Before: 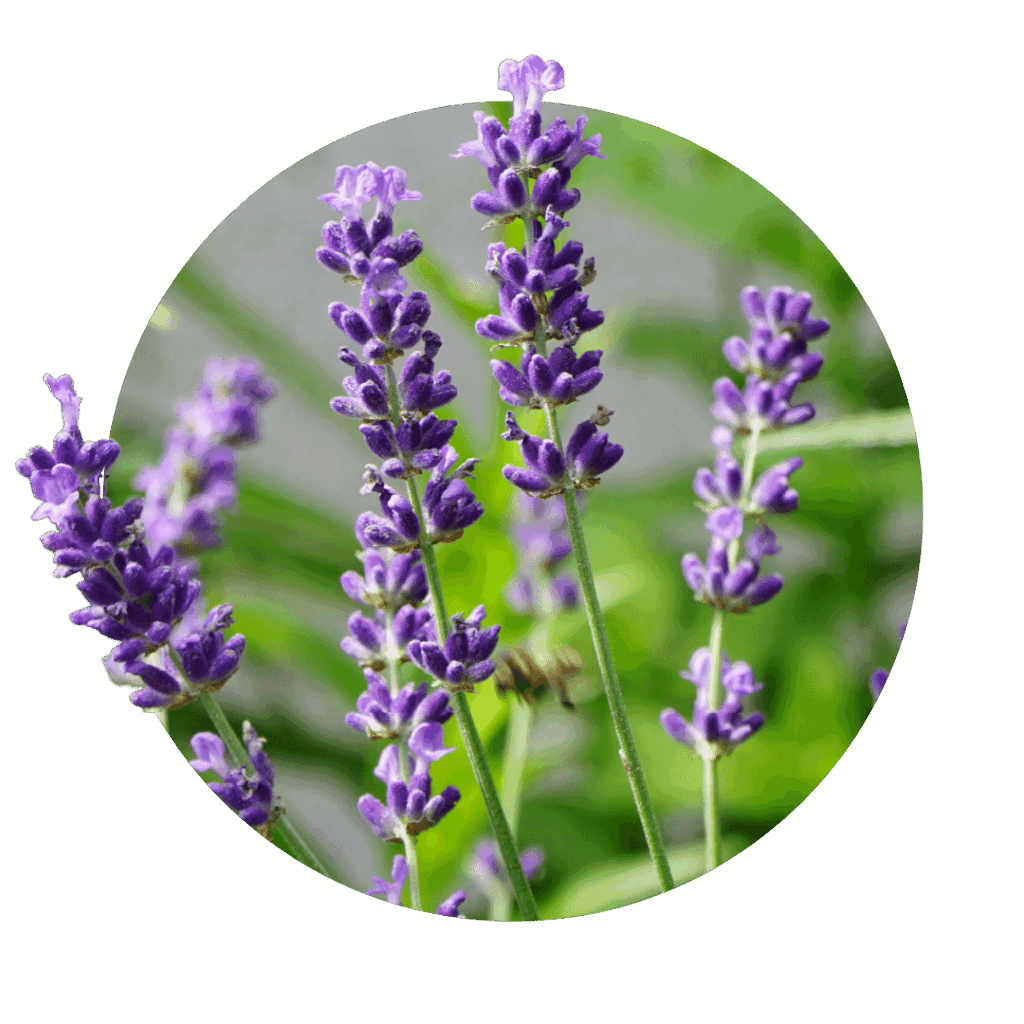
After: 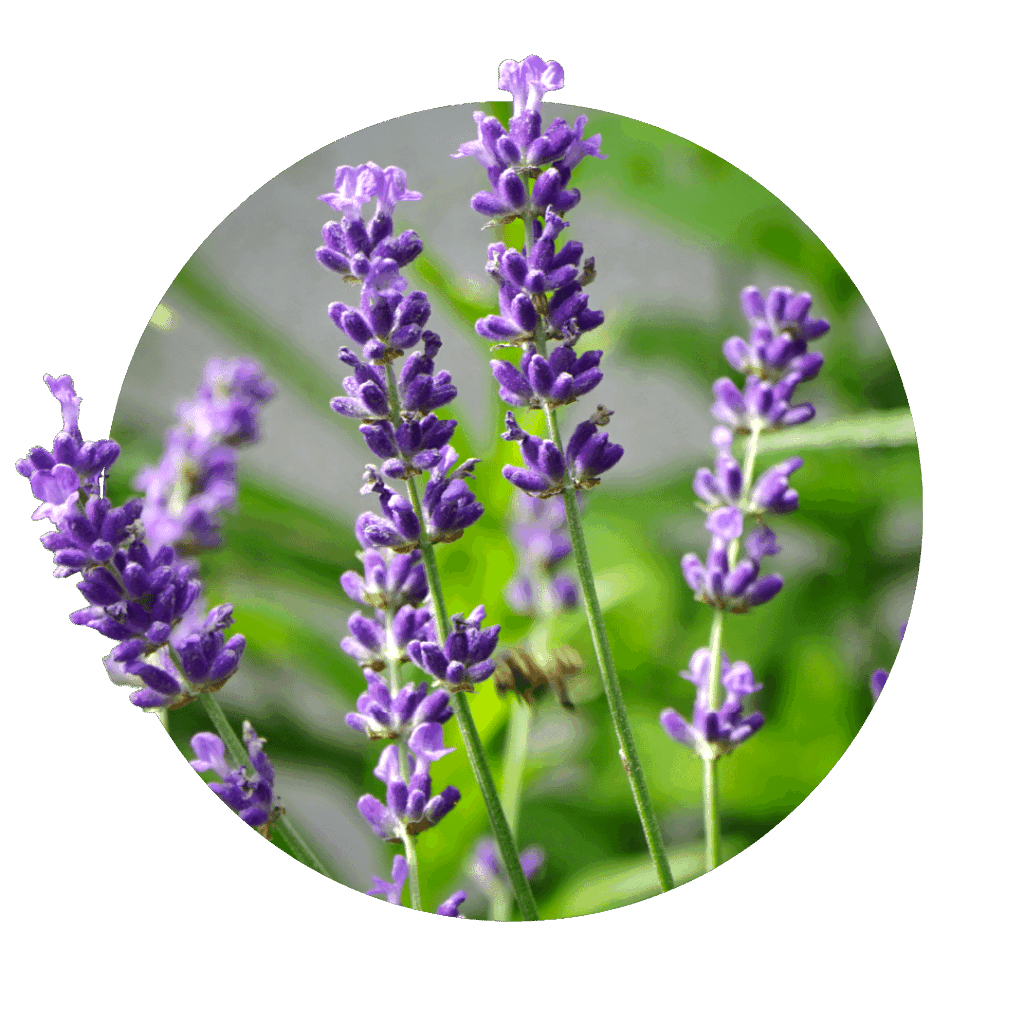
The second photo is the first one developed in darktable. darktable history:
tone equalizer: -8 EV -0.417 EV, -7 EV -0.389 EV, -6 EV -0.333 EV, -5 EV -0.222 EV, -3 EV 0.222 EV, -2 EV 0.333 EV, -1 EV 0.389 EV, +0 EV 0.417 EV, edges refinement/feathering 500, mask exposure compensation -1.57 EV, preserve details no
shadows and highlights: on, module defaults
contrast brightness saturation: contrast -0.02, brightness -0.01, saturation 0.03
